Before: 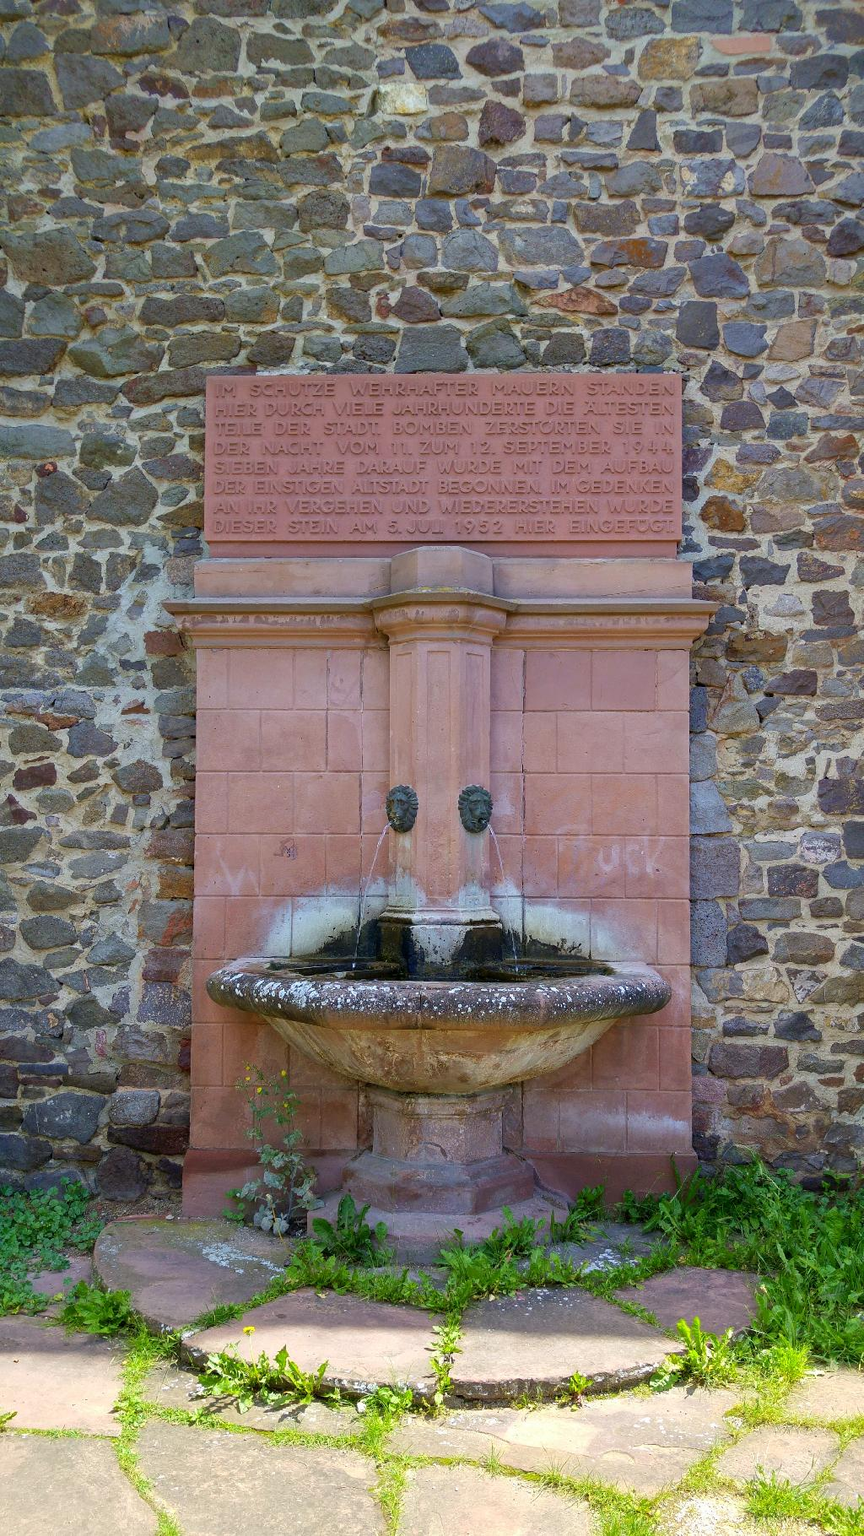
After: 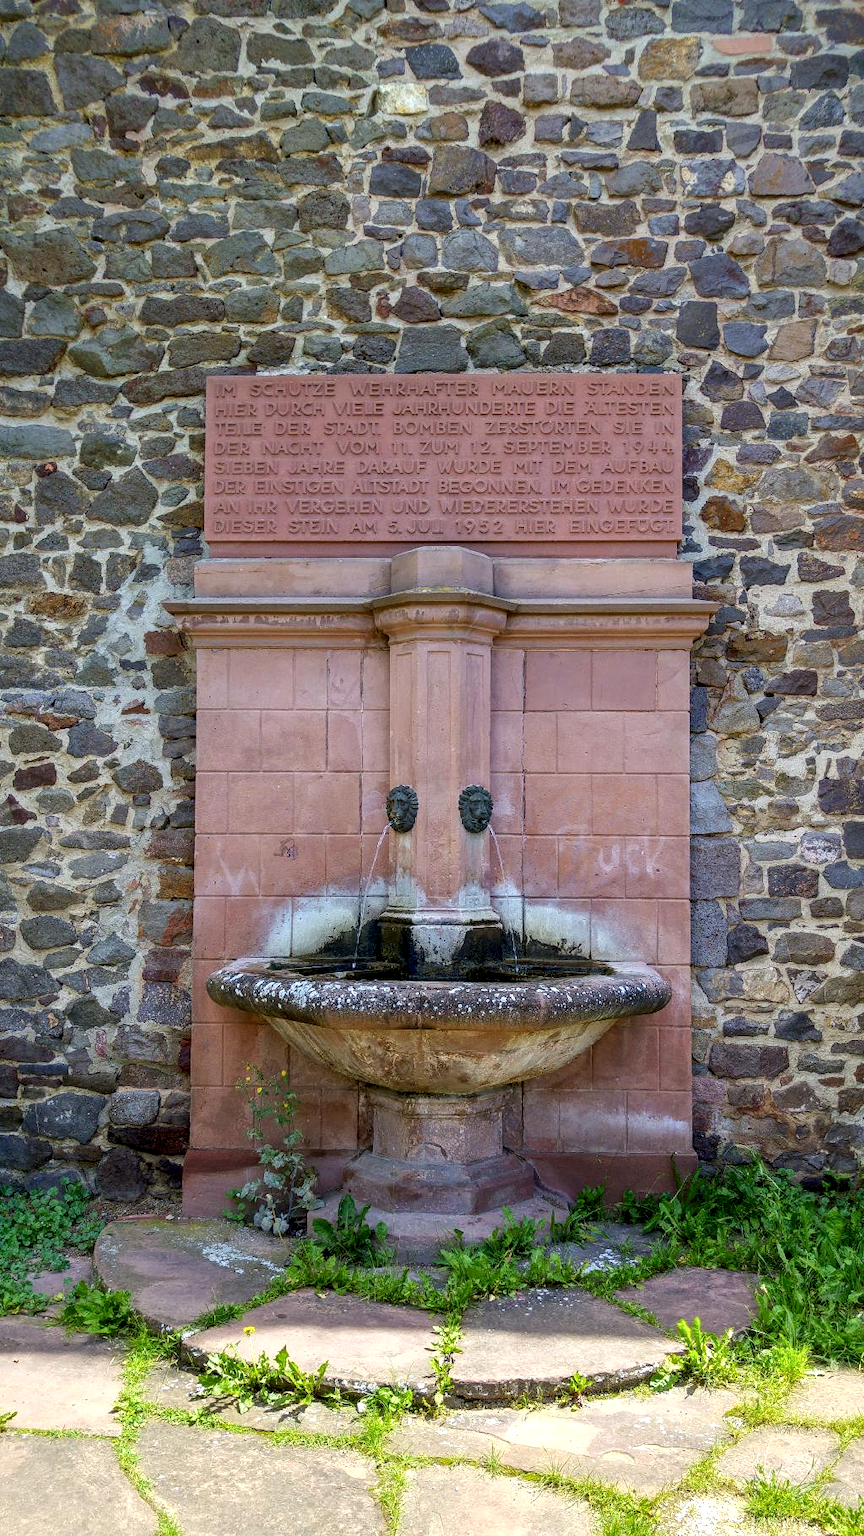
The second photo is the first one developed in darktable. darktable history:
local contrast: highlights 58%, detail 146%
